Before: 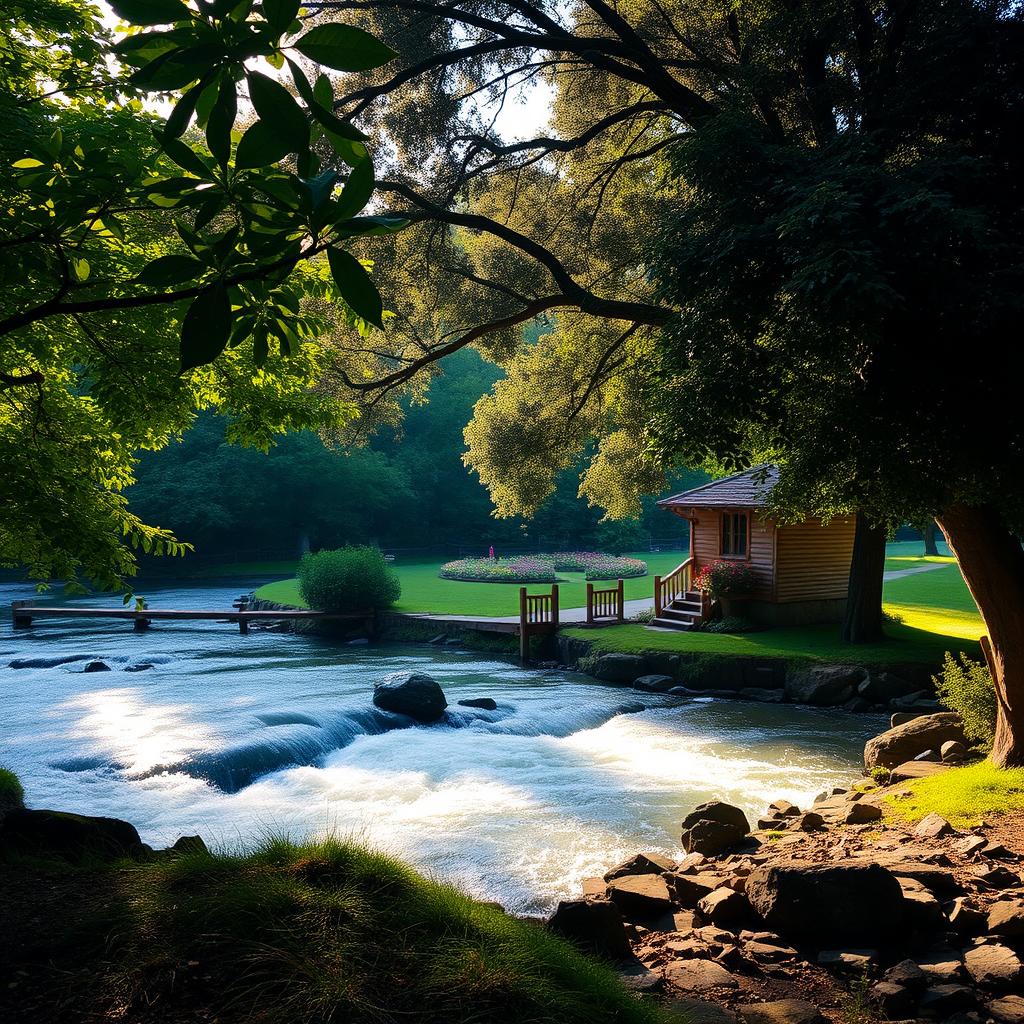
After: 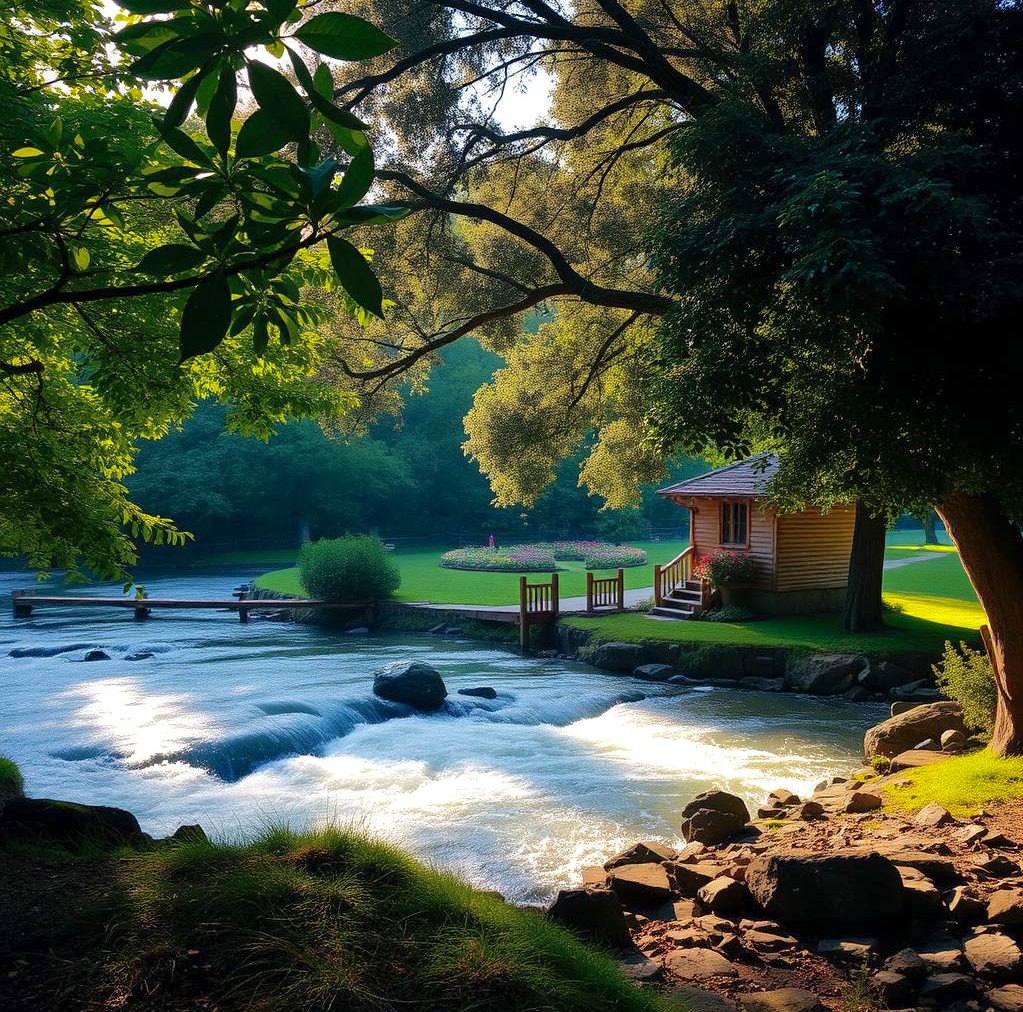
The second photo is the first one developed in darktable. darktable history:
exposure: exposure 0.078 EV, compensate highlight preservation false
crop: top 1.139%, right 0.086%
shadows and highlights: on, module defaults
